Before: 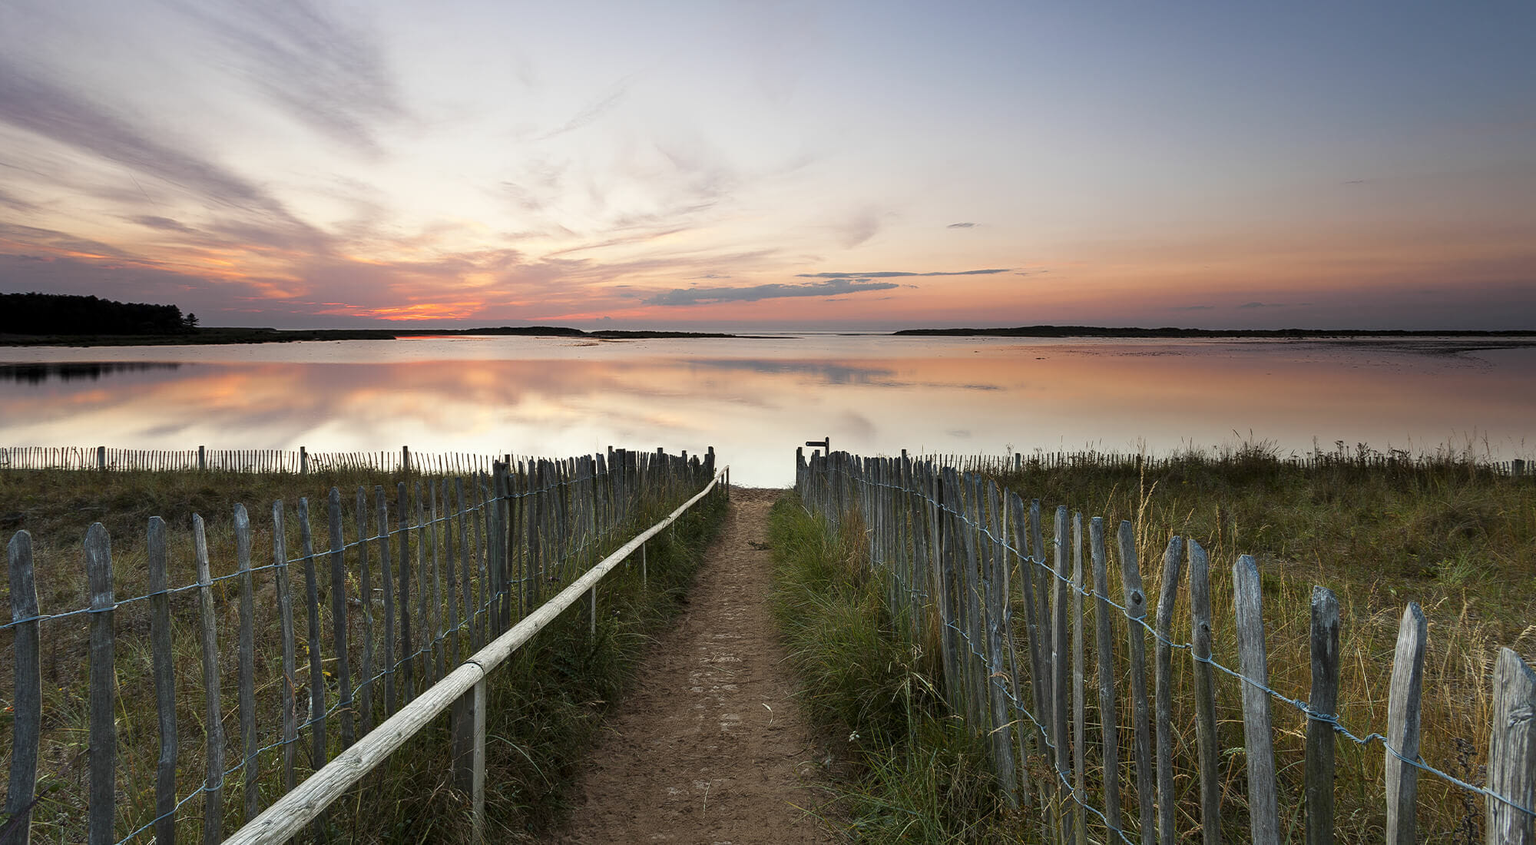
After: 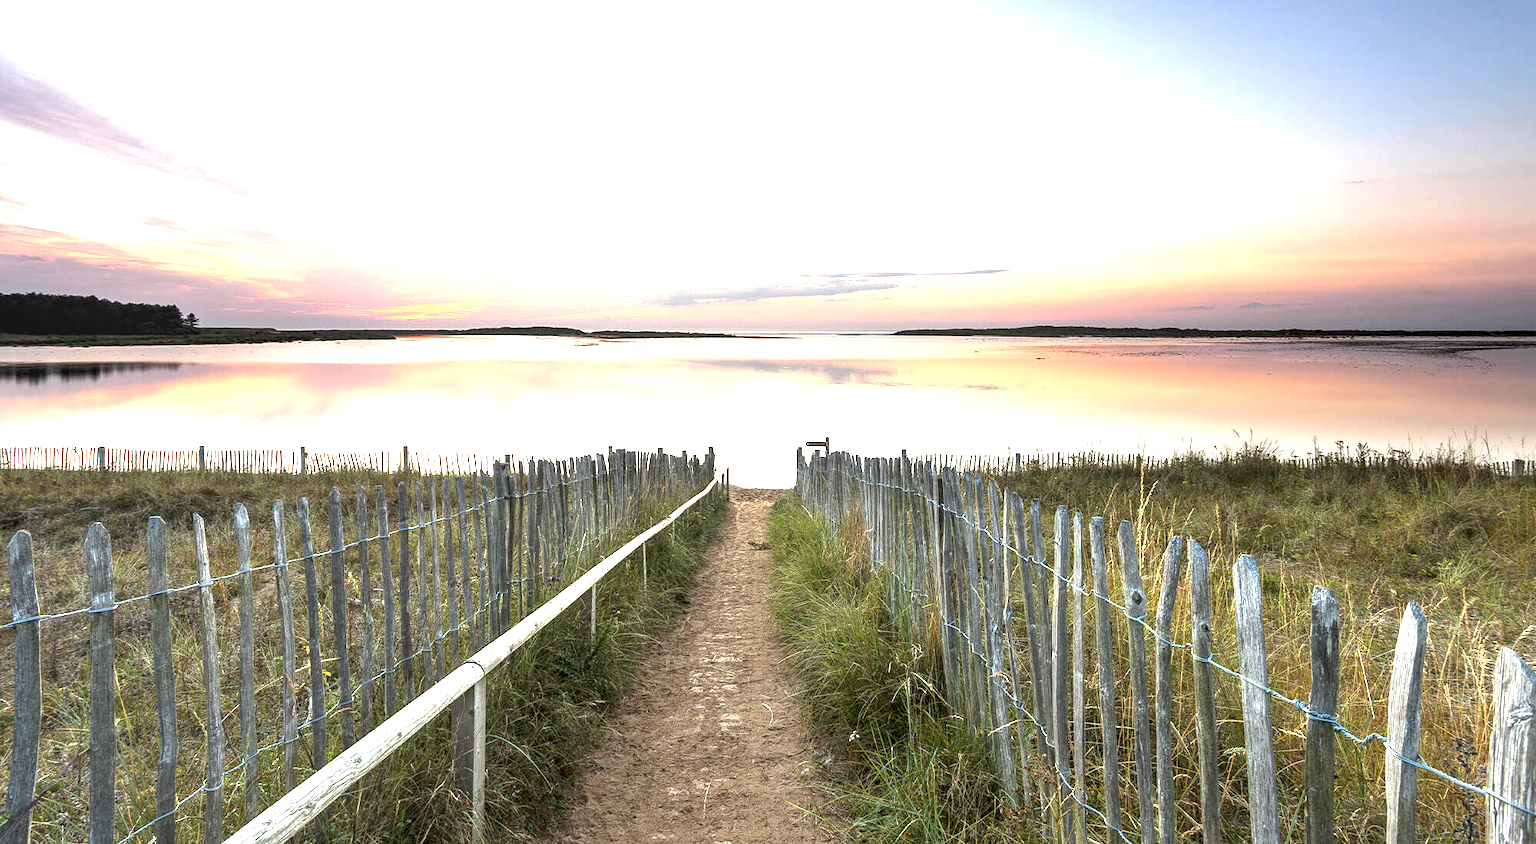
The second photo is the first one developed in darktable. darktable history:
local contrast: on, module defaults
exposure: black level correction 0.001, exposure 1.728 EV, compensate exposure bias true, compensate highlight preservation false
